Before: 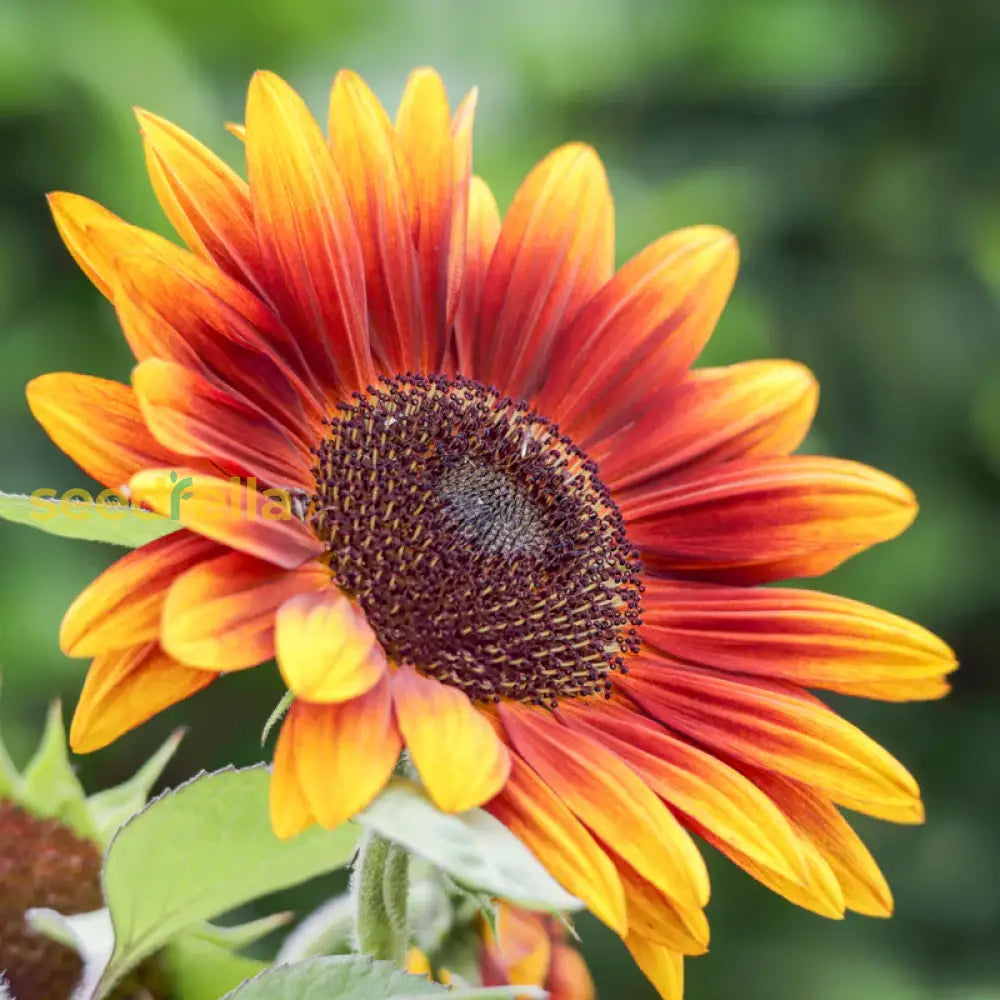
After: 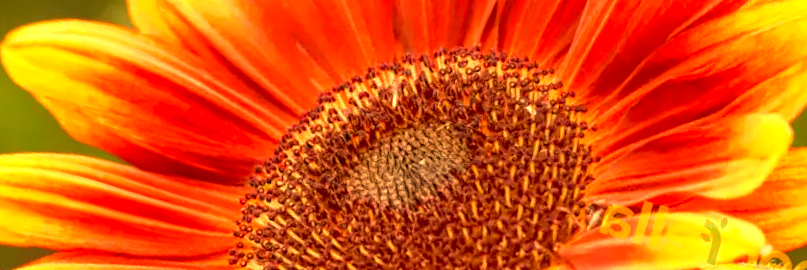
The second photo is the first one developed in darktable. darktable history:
tone equalizer: -8 EV 0.25 EV, -7 EV 0.417 EV, -6 EV 0.417 EV, -5 EV 0.25 EV, -3 EV -0.25 EV, -2 EV -0.417 EV, -1 EV -0.417 EV, +0 EV -0.25 EV, edges refinement/feathering 500, mask exposure compensation -1.57 EV, preserve details guided filter
exposure: black level correction 0, exposure 0.7 EV, compensate exposure bias true, compensate highlight preservation false
crop and rotate: angle 16.12°, top 30.835%, bottom 35.653%
color correction: highlights a* -5.94, highlights b* 9.48, shadows a* 10.12, shadows b* 23.94
shadows and highlights: shadows 25, highlights -25
local contrast: highlights 100%, shadows 100%, detail 120%, midtone range 0.2
white balance: red 1.467, blue 0.684
